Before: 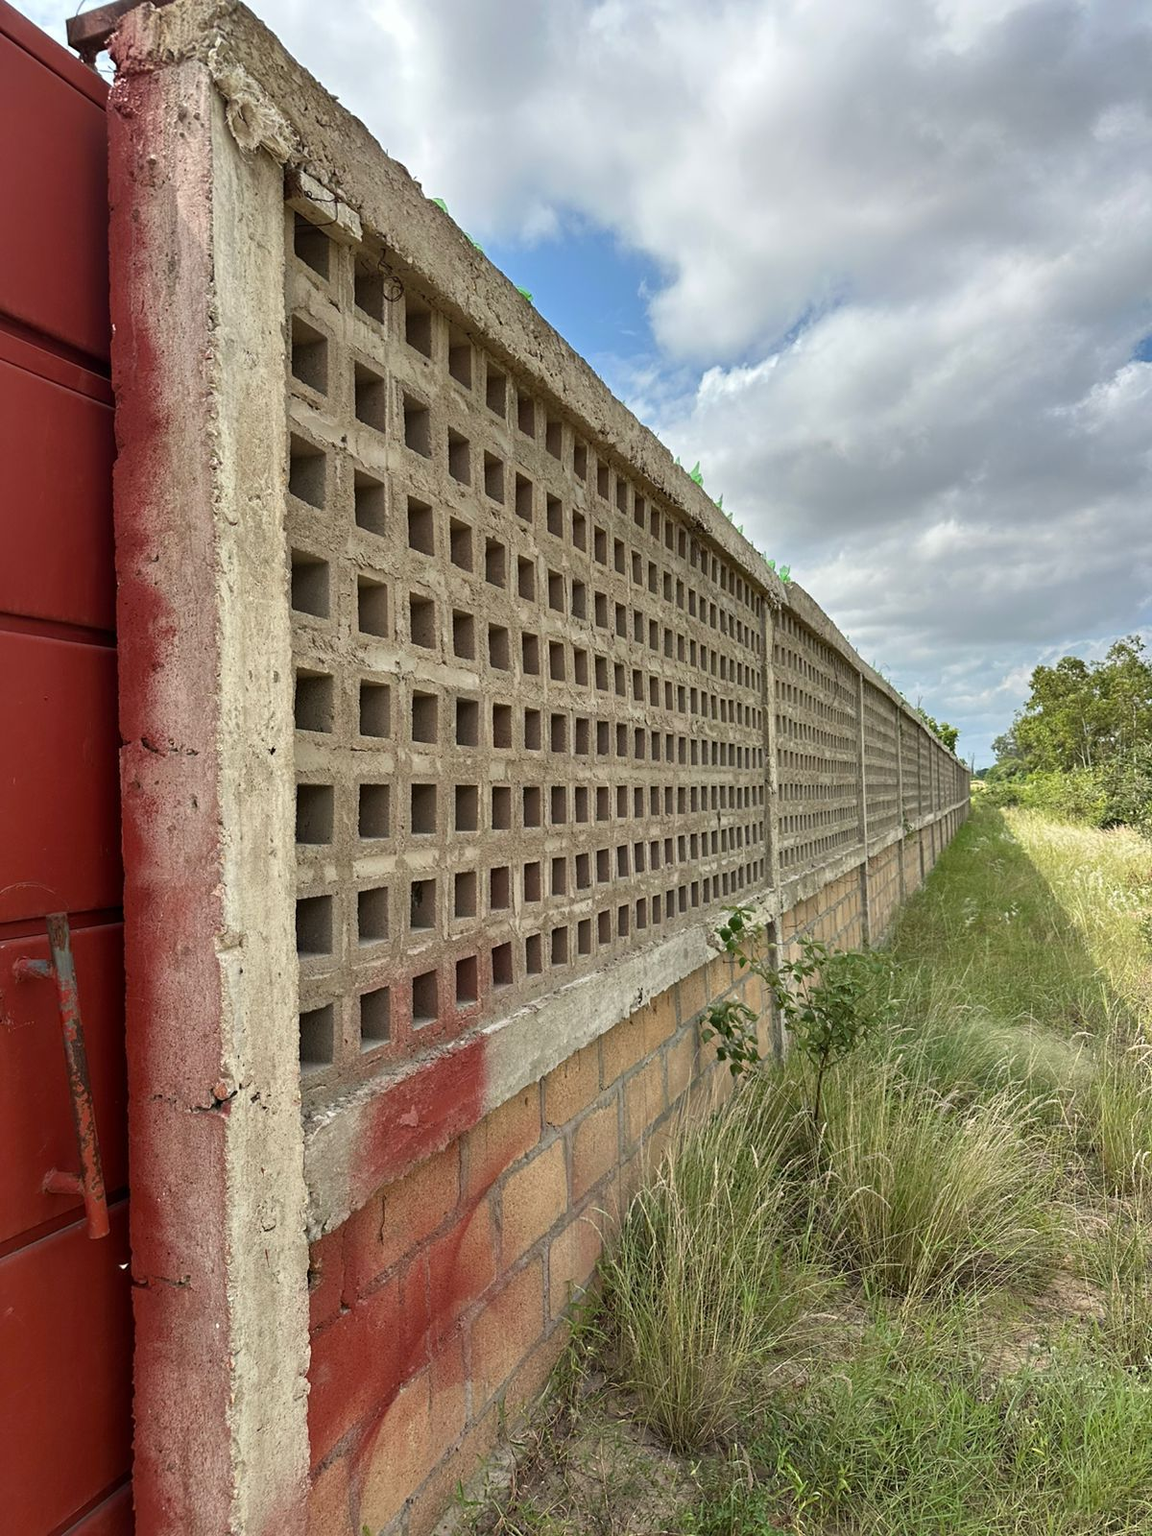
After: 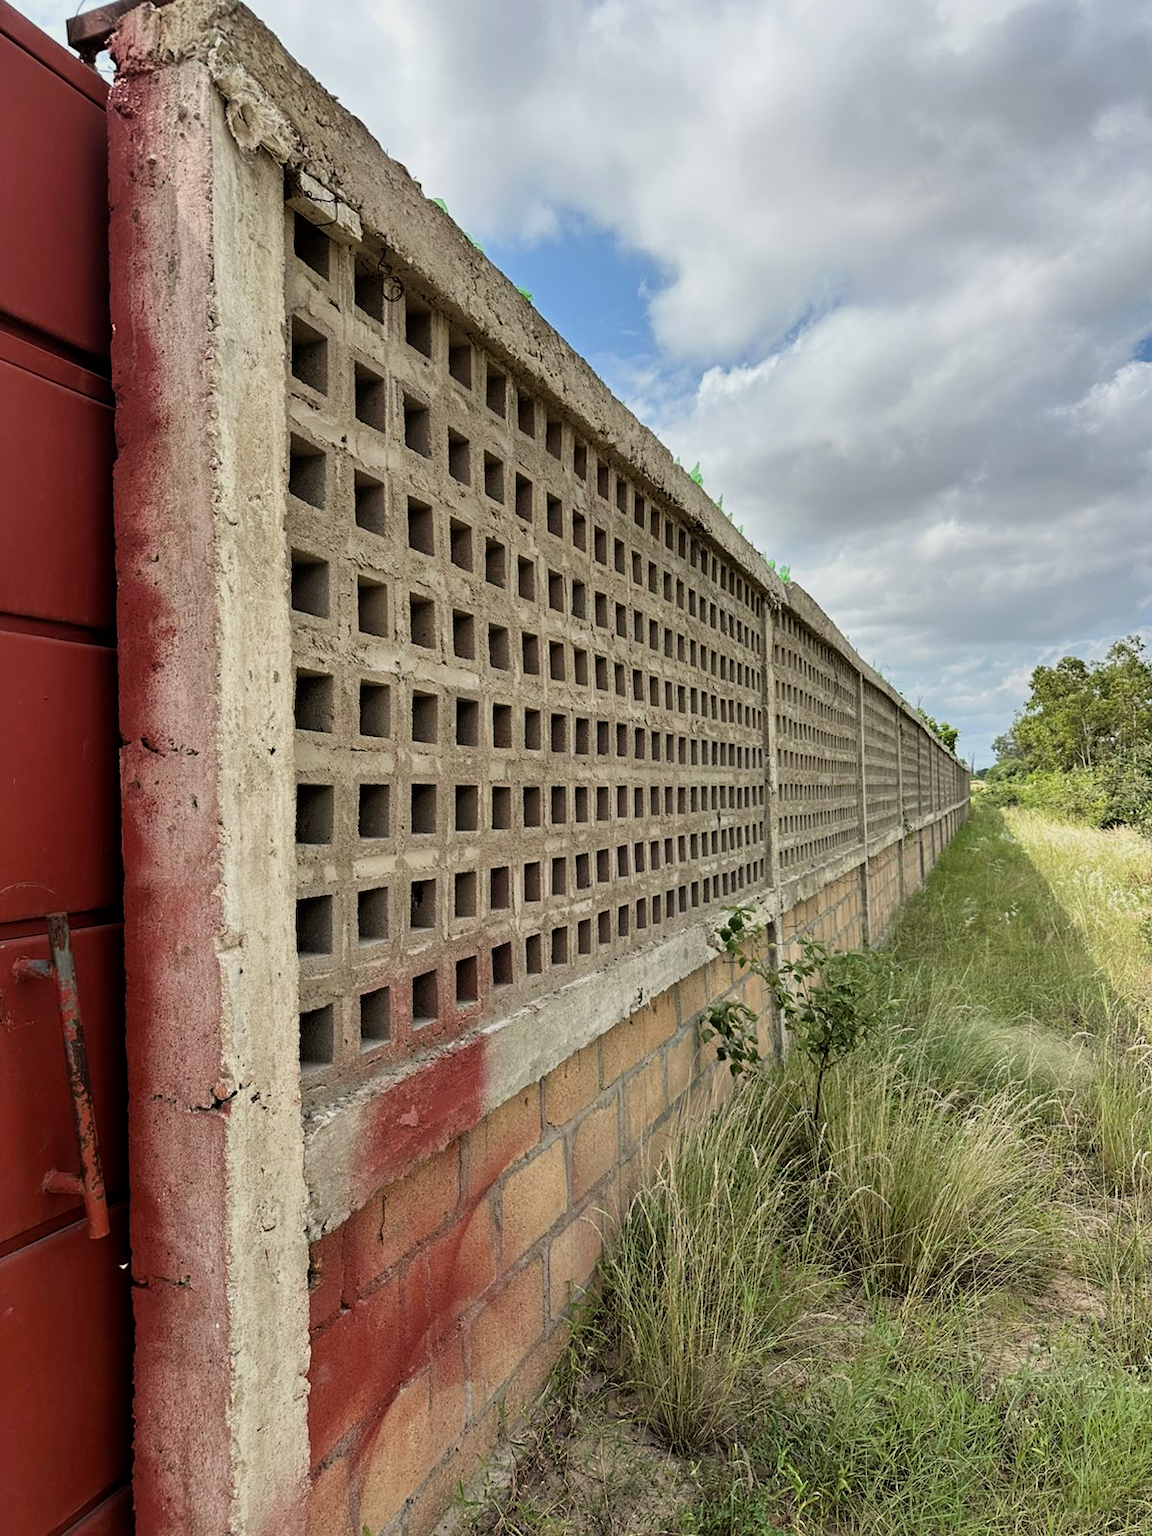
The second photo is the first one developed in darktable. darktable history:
filmic rgb: black relative exposure -11.86 EV, white relative exposure 5.44 EV, threshold 5.98 EV, hardness 4.48, latitude 50.16%, contrast 1.142, enable highlight reconstruction true
